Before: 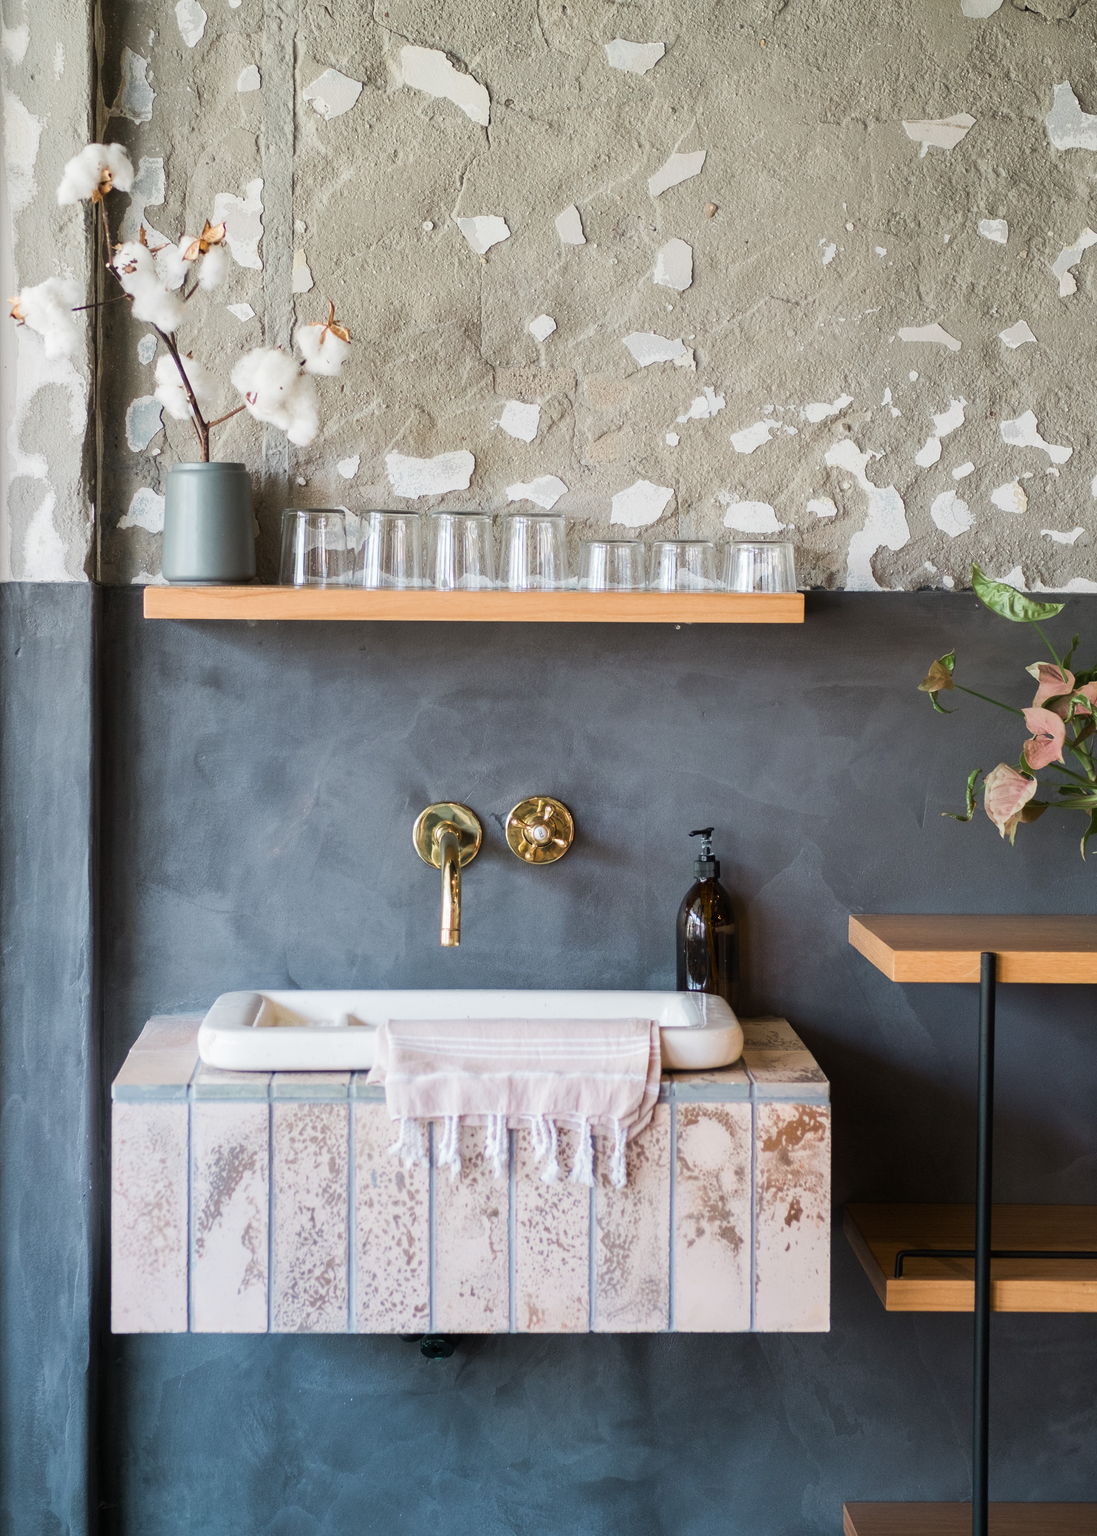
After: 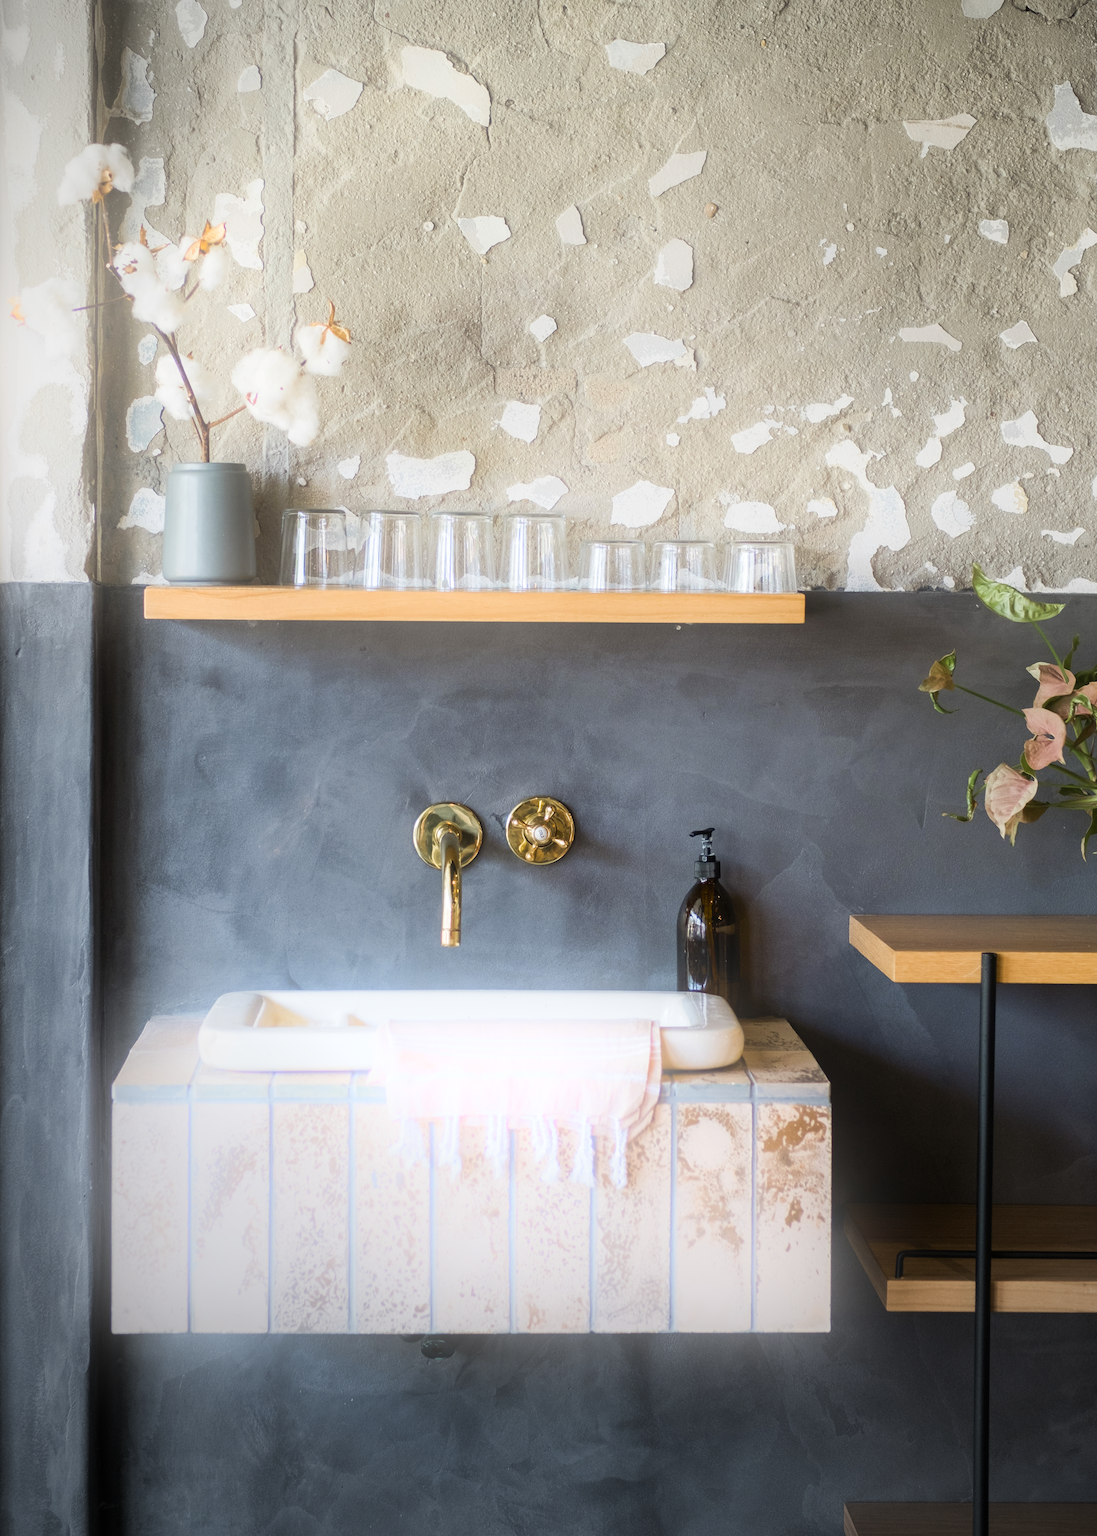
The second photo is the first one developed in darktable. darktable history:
vignetting: fall-off start 73.57%, center (0.22, -0.235)
color contrast: green-magenta contrast 0.8, blue-yellow contrast 1.1, unbound 0
bloom: size 38%, threshold 95%, strength 30%
